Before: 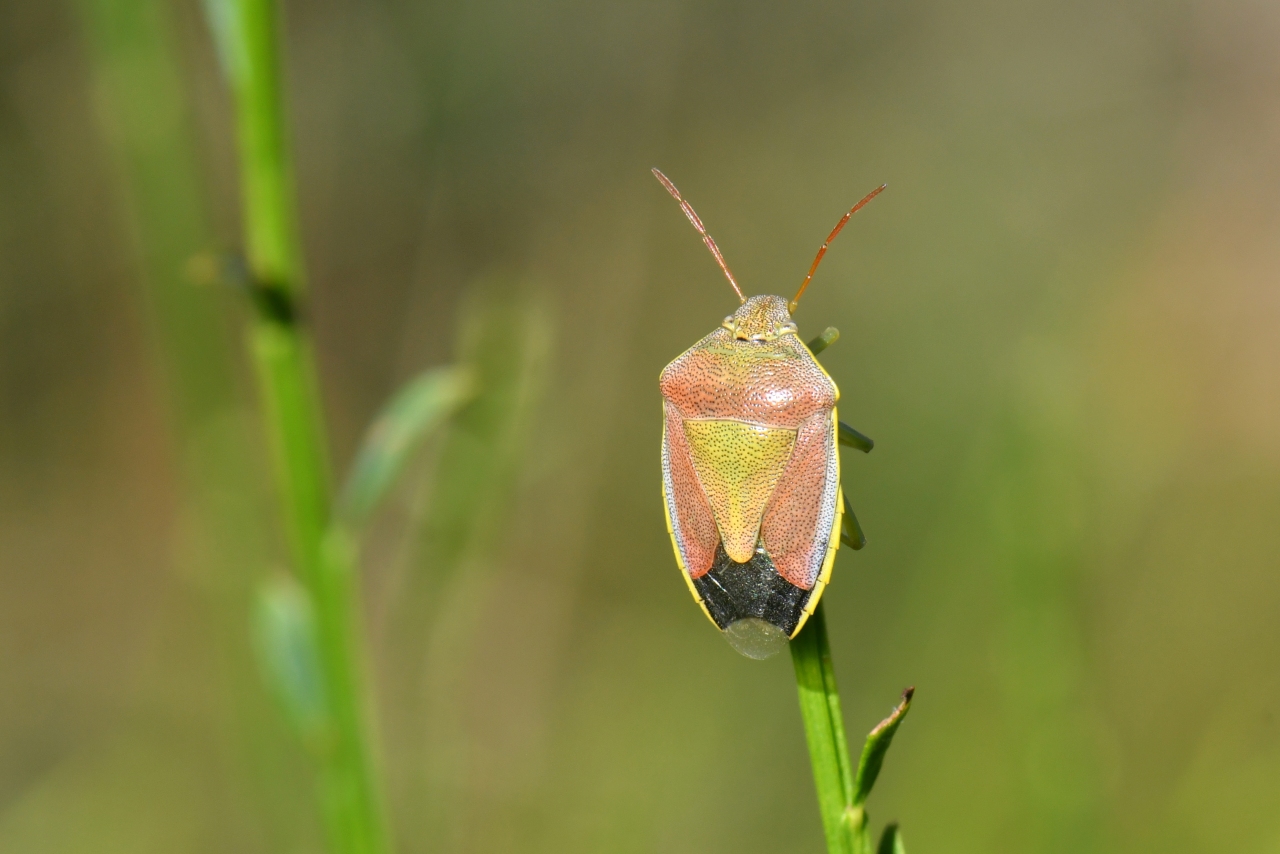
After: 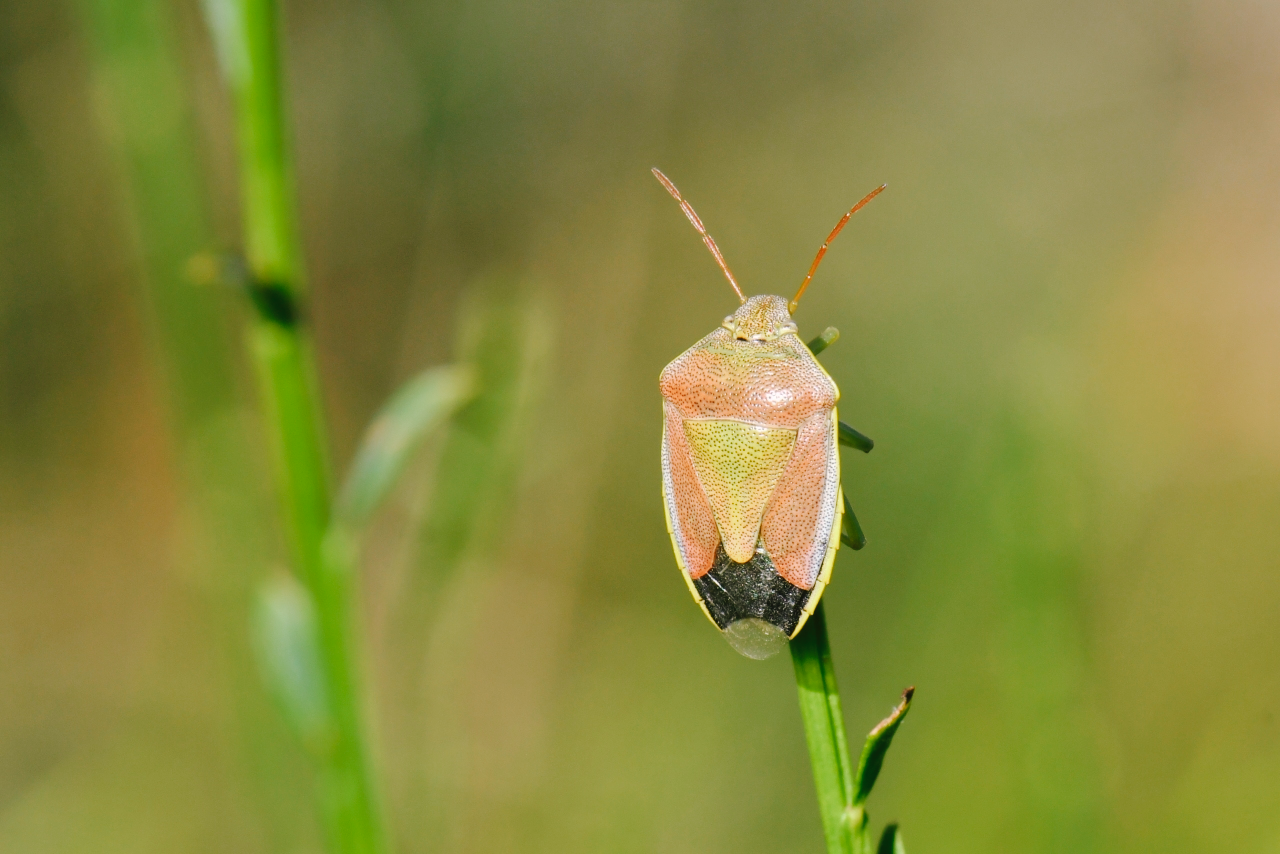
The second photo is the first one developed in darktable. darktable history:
tone curve: curves: ch0 [(0, 0) (0.003, 0.015) (0.011, 0.021) (0.025, 0.032) (0.044, 0.046) (0.069, 0.062) (0.1, 0.08) (0.136, 0.117) (0.177, 0.165) (0.224, 0.221) (0.277, 0.298) (0.335, 0.385) (0.399, 0.469) (0.468, 0.558) (0.543, 0.637) (0.623, 0.708) (0.709, 0.771) (0.801, 0.84) (0.898, 0.907) (1, 1)], preserve colors none
color look up table: target L [98.06, 94.37, 89.65, 87.67, 86.38, 70.39, 72.34, 69.08, 58, 58.98, 52.21, 38.96, 37.51, 28.18, 200.44, 84.54, 69.22, 69.79, 60.09, 60.15, 58.1, 52.29, 48.76, 47.12, 41.35, 30.36, 26.17, 85.99, 81.82, 77.67, 72.19, 60.88, 68.87, 55.16, 42.77, 40.75, 41.65, 32.24, 40.51, 18.89, 15.64, 1.537, 89.52, 89.63, 73.43, 71.25, 67.4, 59.33, 26.96], target a [-0.025, -13, -29, -40.16, -57.84, -30.61, 0.443, -56.46, -58.23, -9.037, -24, -34.06, -24.94, -22.87, 0, -2.129, 39.58, 43.65, 7.33, 60.86, 66.91, 70.95, 26.29, 21.27, 61.1, 7.749, 37.87, 15.42, 26.41, 38.74, 39.43, 71.49, 56.81, 17.32, 11.83, 61.56, 55.75, 34.58, 35.45, 28.12, 30.17, 0.219, -50.26, -15.28, -19.22, -43.66, -1.422, -13.55, -5.776], target b [7.439, 46.18, 25.31, 55.75, 20.89, 59.73, 37.59, 28.29, 48.14, 14.88, 38.96, 34.1, 3.723, 25.17, 0, 76.89, 47.42, 22.9, 57.93, 10.43, 22.55, 44.85, 47.6, 32.33, 49.2, 5.028, 33.55, 0.655, -20.52, -10.63, -33.96, -25.75, -38.88, 0.173, -52.52, -6.195, -48.22, -1.162, -66.66, -20.47, -45.94, -2.261, -13.17, -4.126, -31.73, -3.971, -9.442, -34.95, -19.71], num patches 49
